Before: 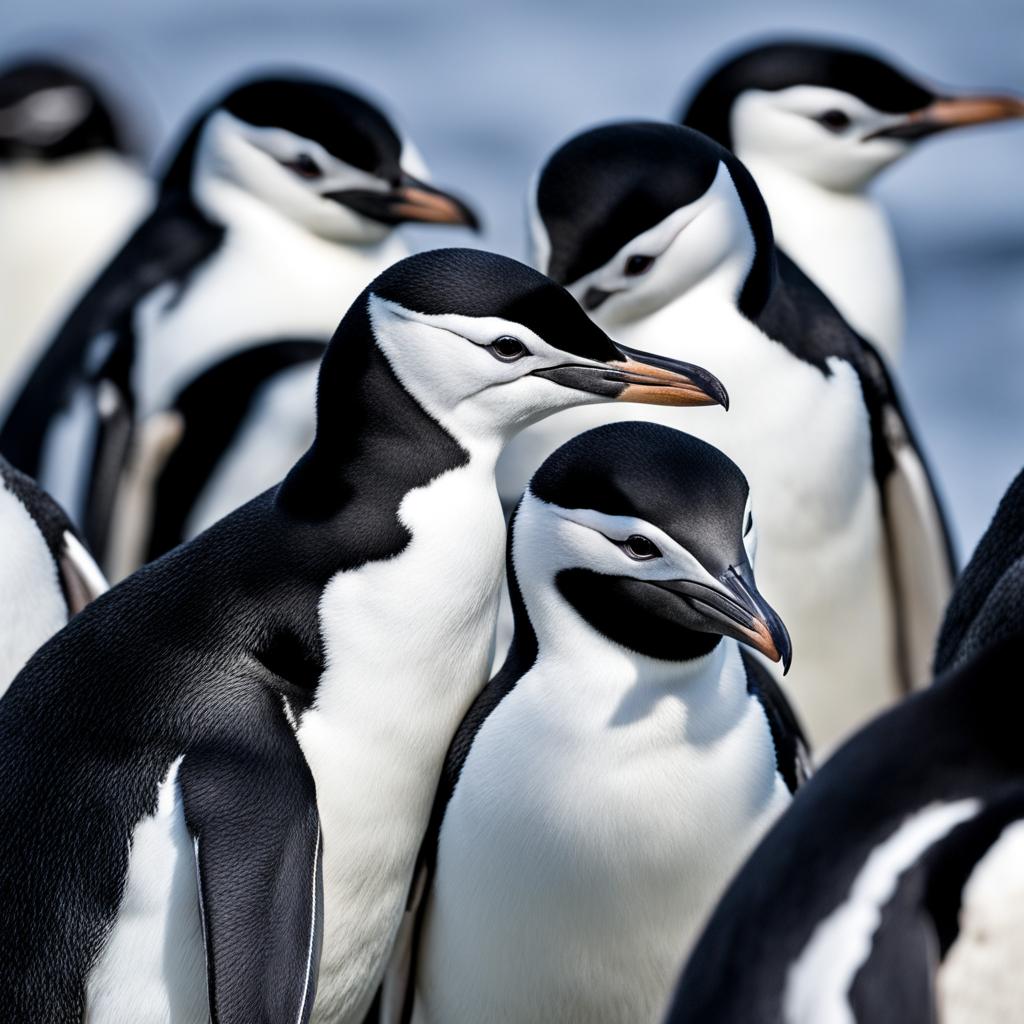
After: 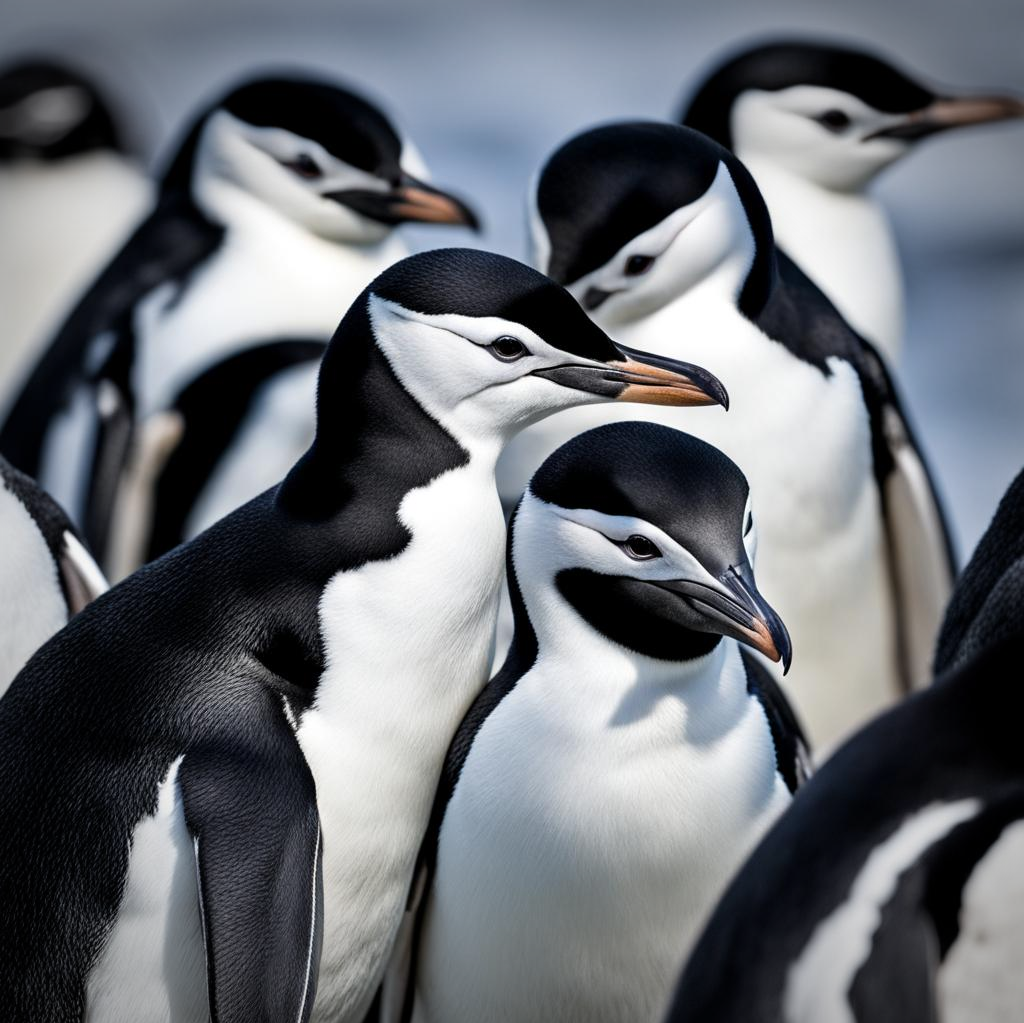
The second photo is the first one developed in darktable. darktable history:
vignetting: fall-off start 74.94%, width/height ratio 1.083, unbound false
crop: bottom 0.076%
